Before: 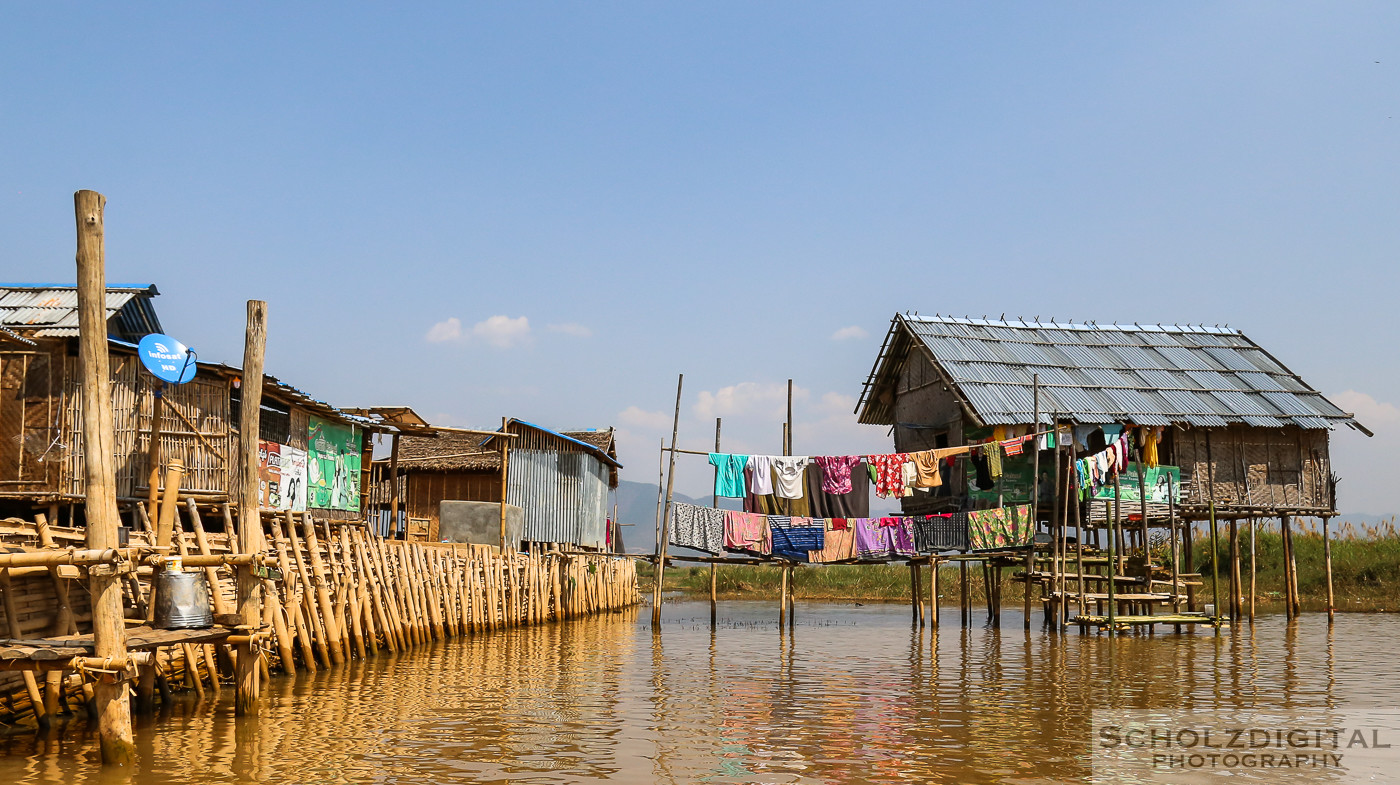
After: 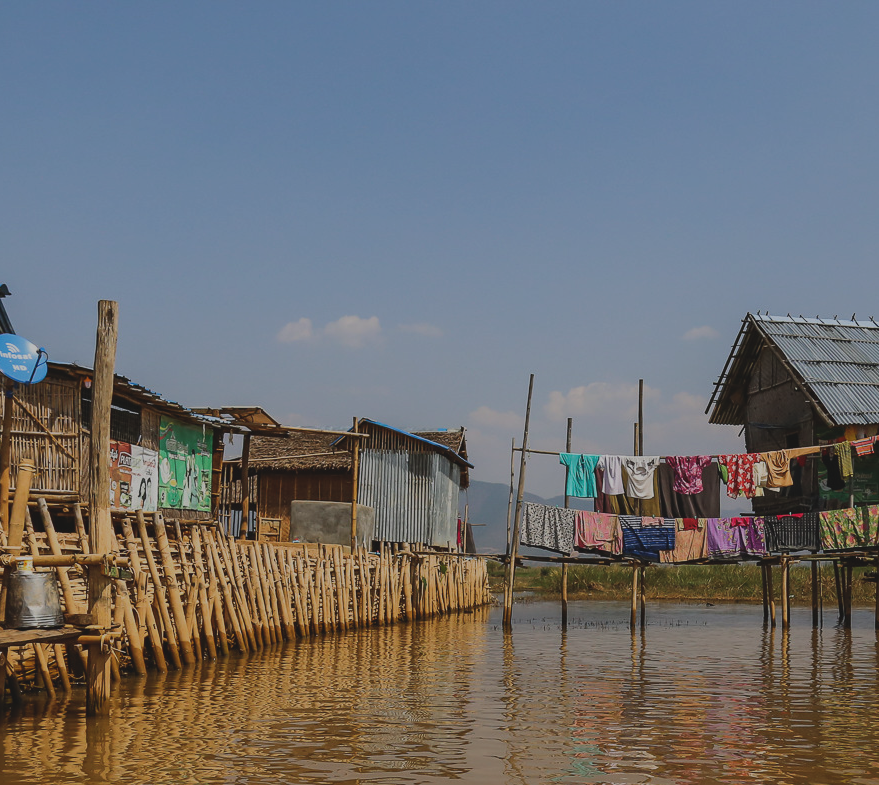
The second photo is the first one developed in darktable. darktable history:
exposure: black level correction -0.016, exposure -1.018 EV, compensate highlight preservation false
crop: left 10.644%, right 26.528%
